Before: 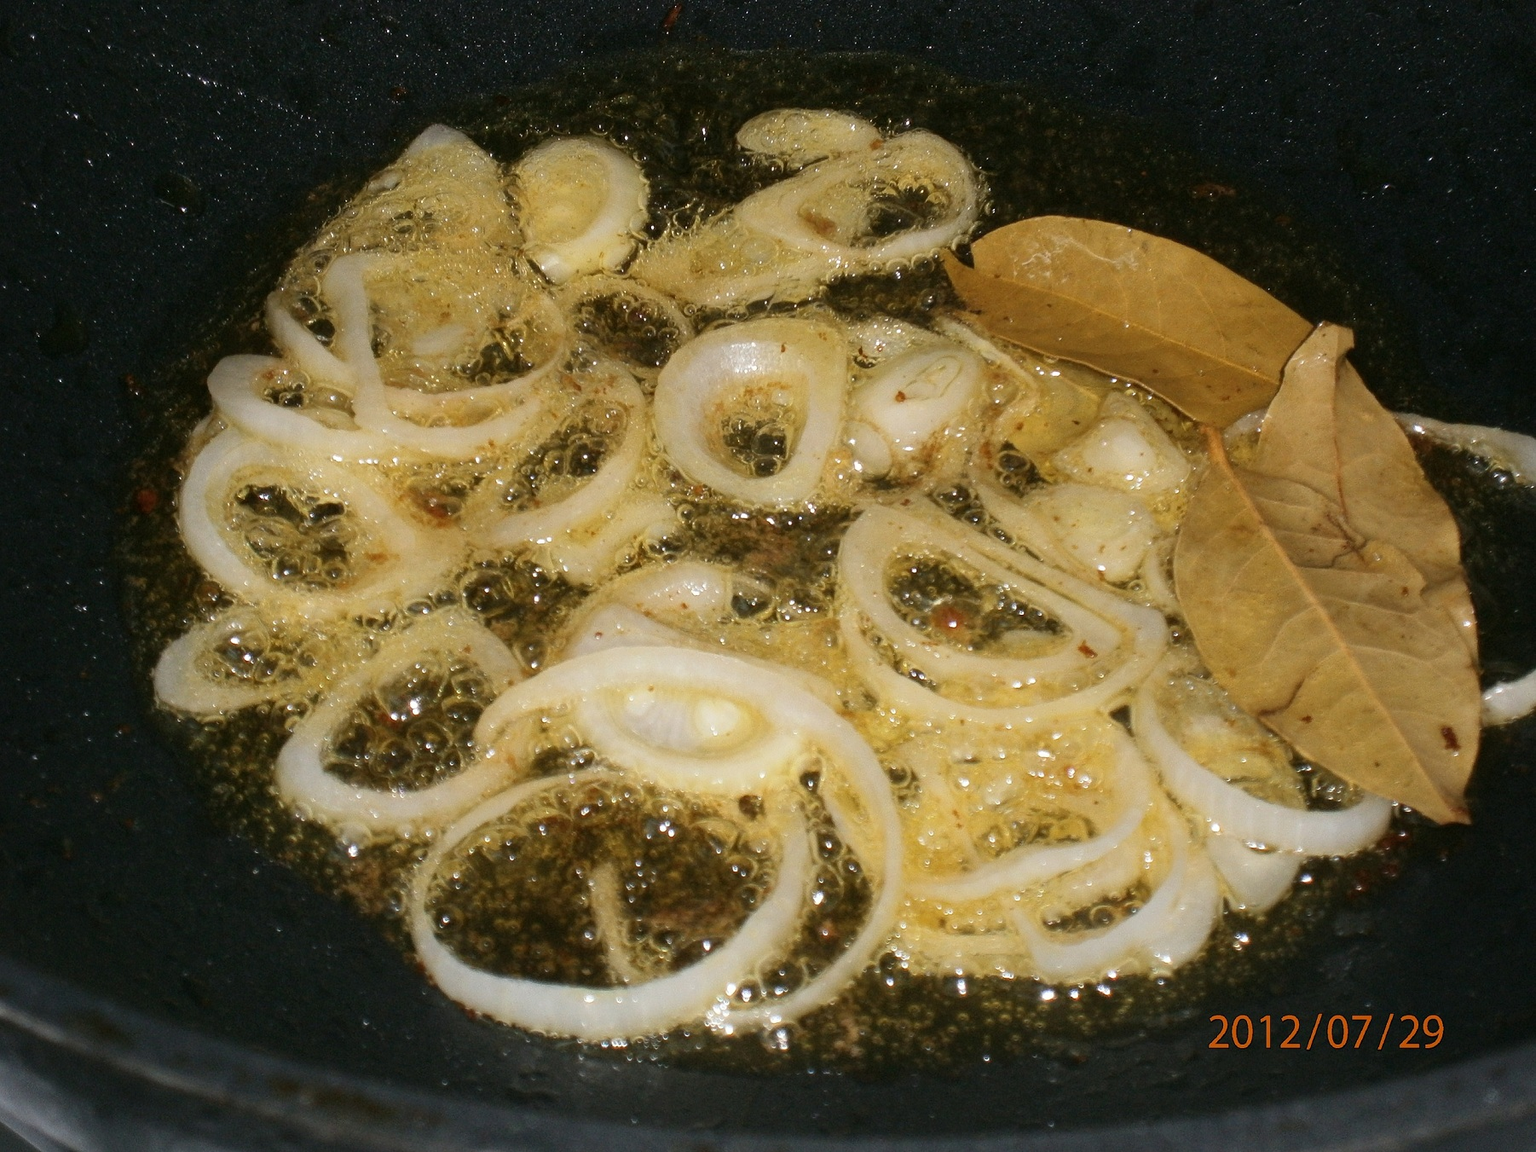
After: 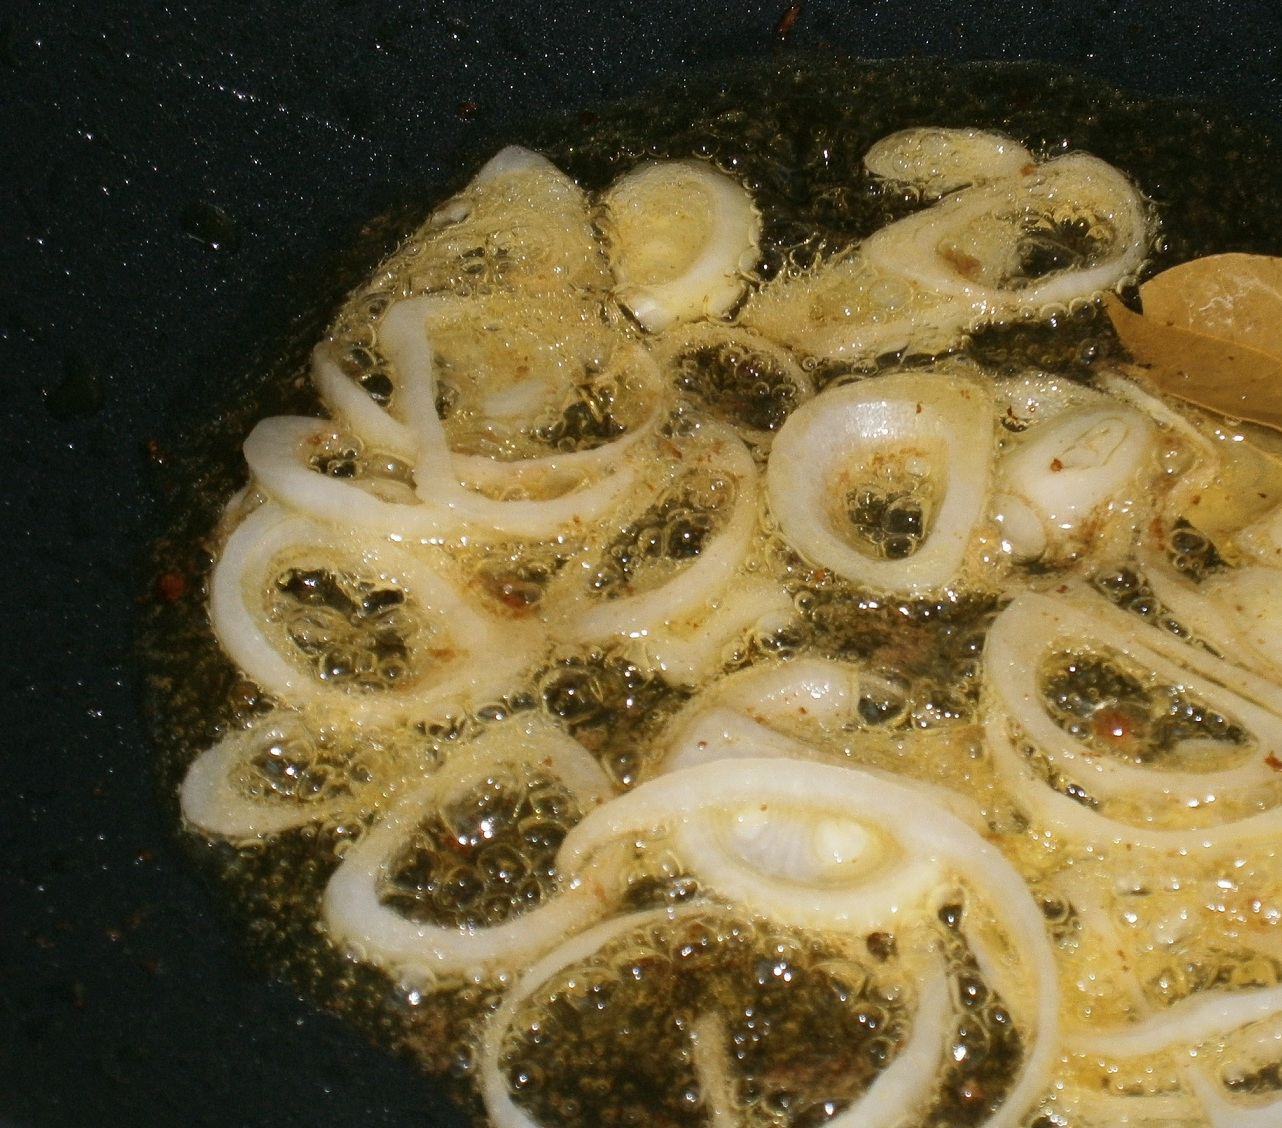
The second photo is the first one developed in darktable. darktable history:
crop: right 28.847%, bottom 16.476%
